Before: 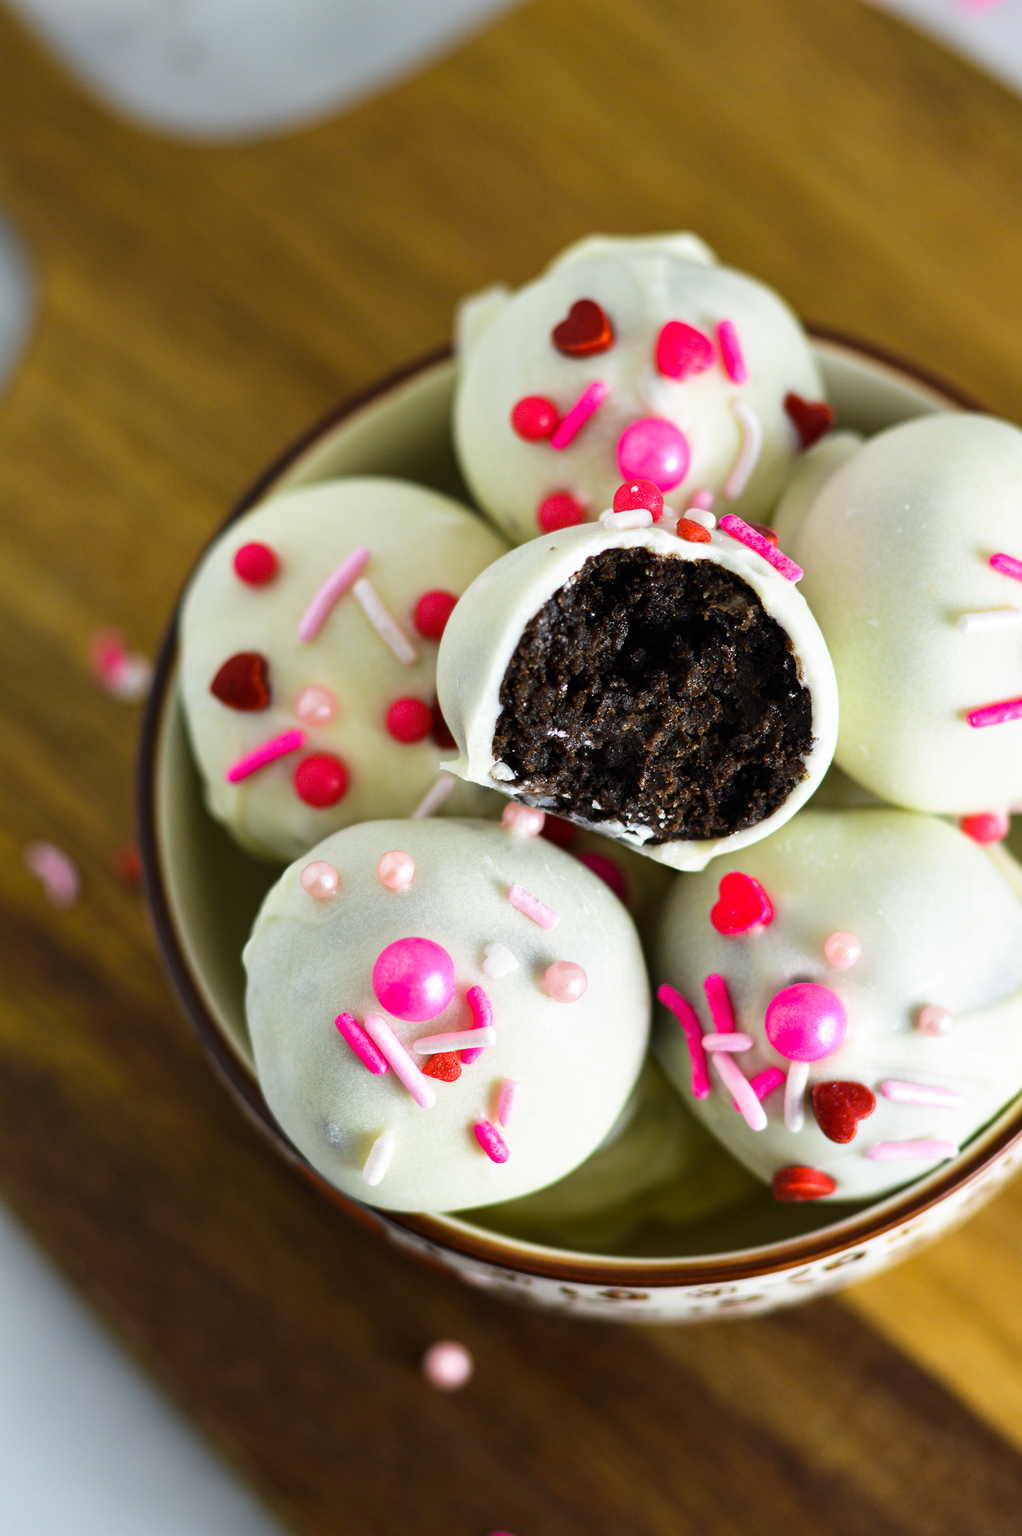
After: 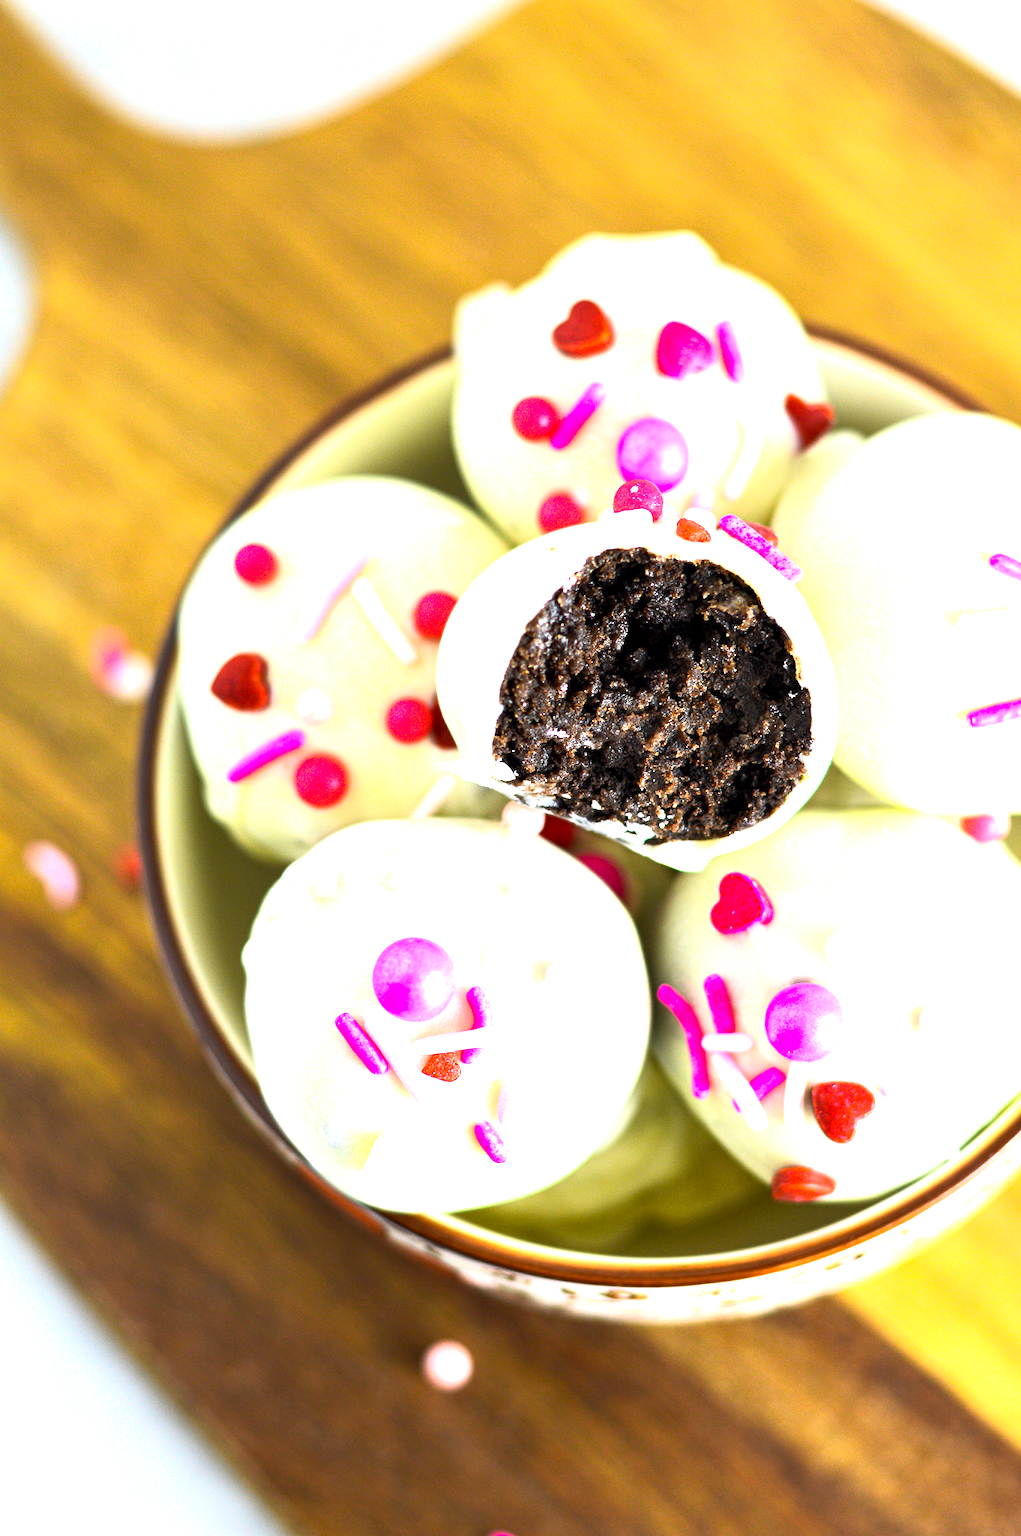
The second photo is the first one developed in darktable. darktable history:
base curve: curves: ch0 [(0, 0) (0.666, 0.806) (1, 1)]
exposure: black level correction 0.001, exposure 1.827 EV, compensate exposure bias true, compensate highlight preservation false
